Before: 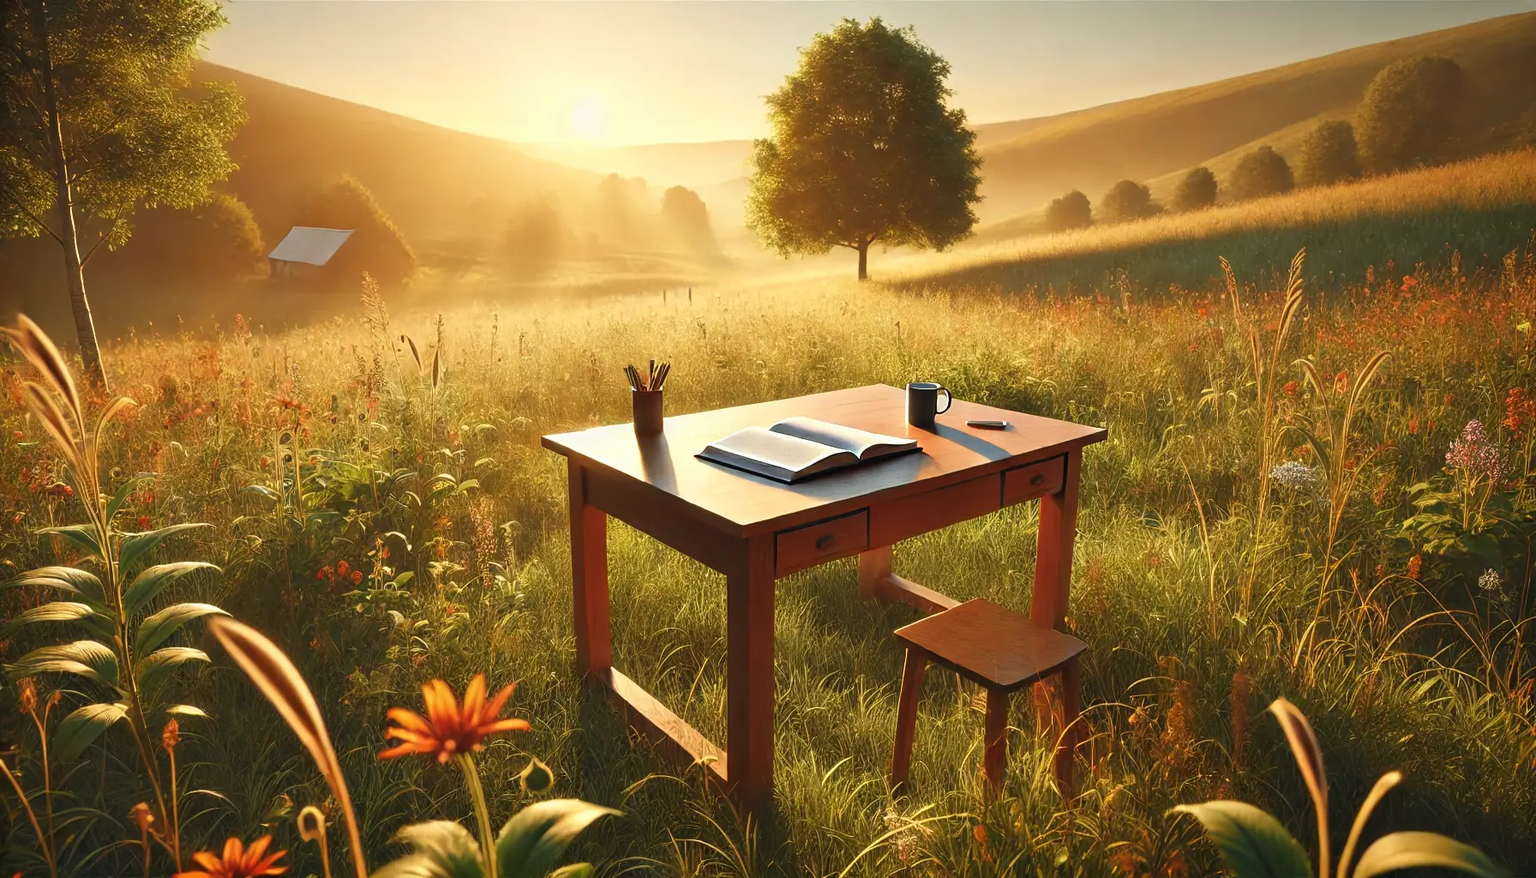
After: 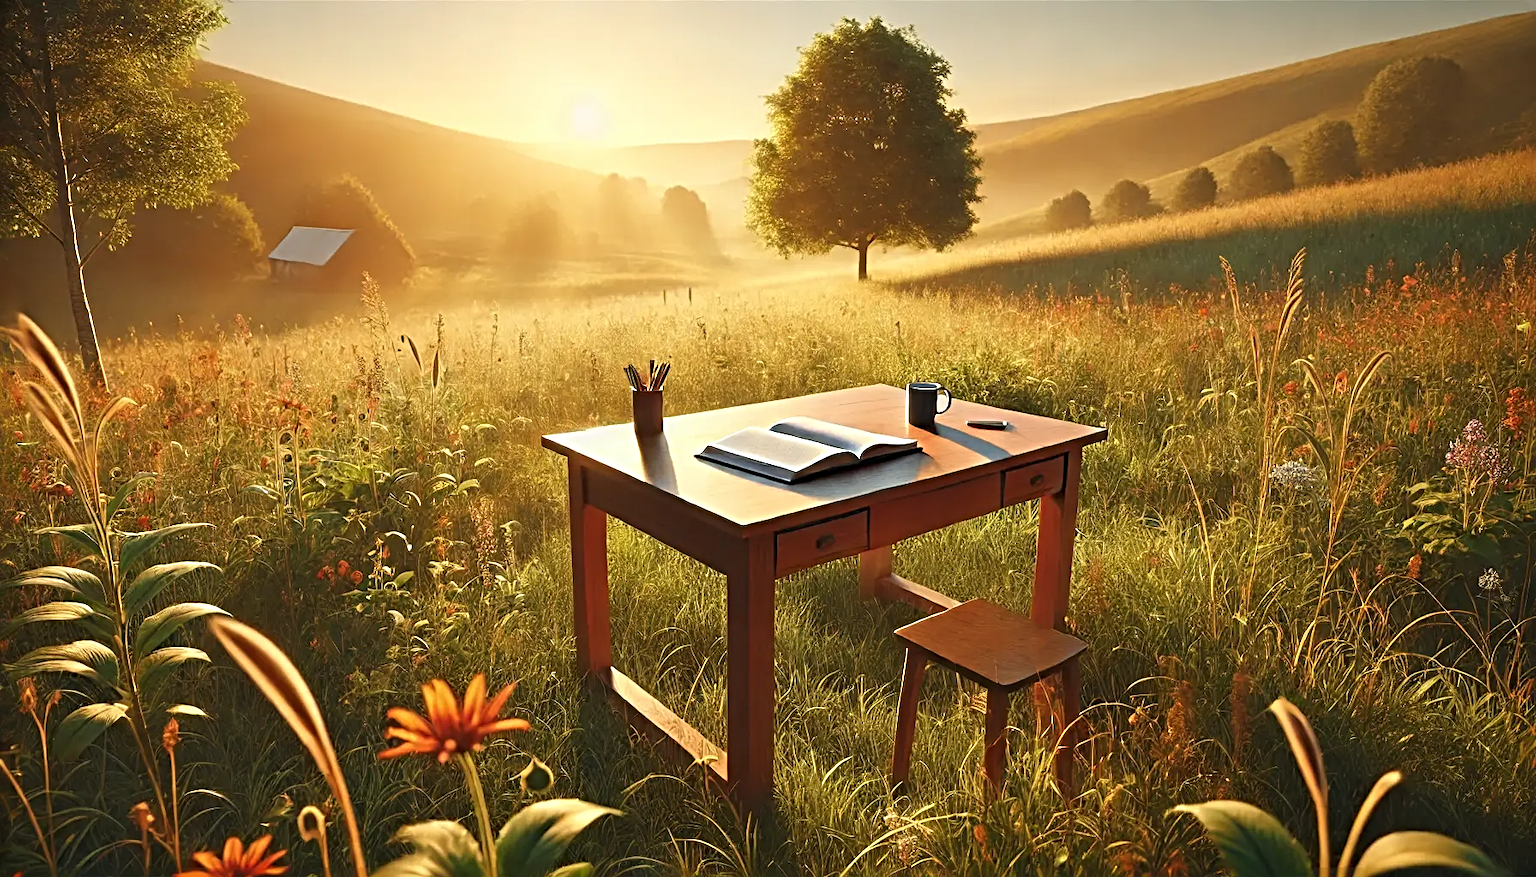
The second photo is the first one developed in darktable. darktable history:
sharpen: radius 4.896
